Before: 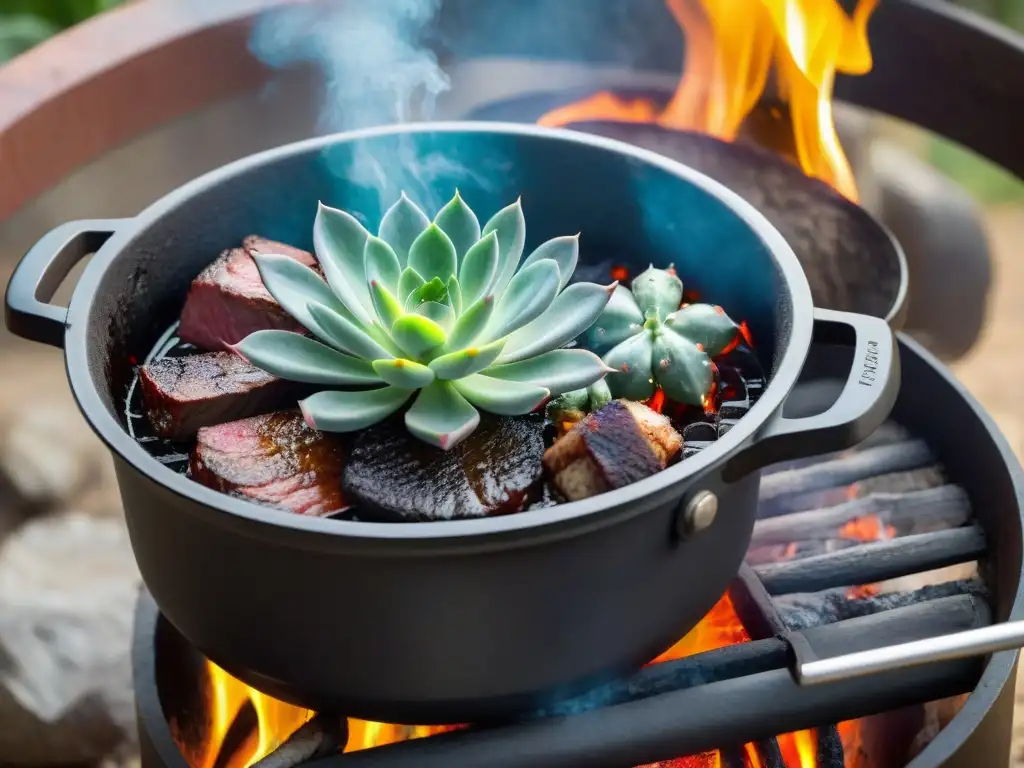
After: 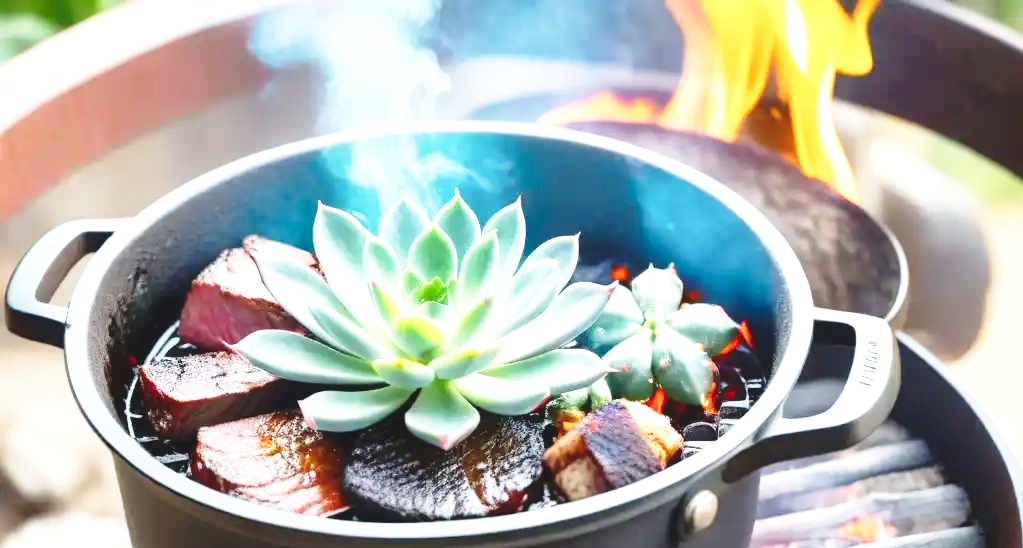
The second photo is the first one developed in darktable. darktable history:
exposure: black level correction -0.005, exposure 1 EV, compensate highlight preservation false
crop: bottom 28.576%
base curve: curves: ch0 [(0, 0) (0.028, 0.03) (0.121, 0.232) (0.46, 0.748) (0.859, 0.968) (1, 1)], preserve colors none
